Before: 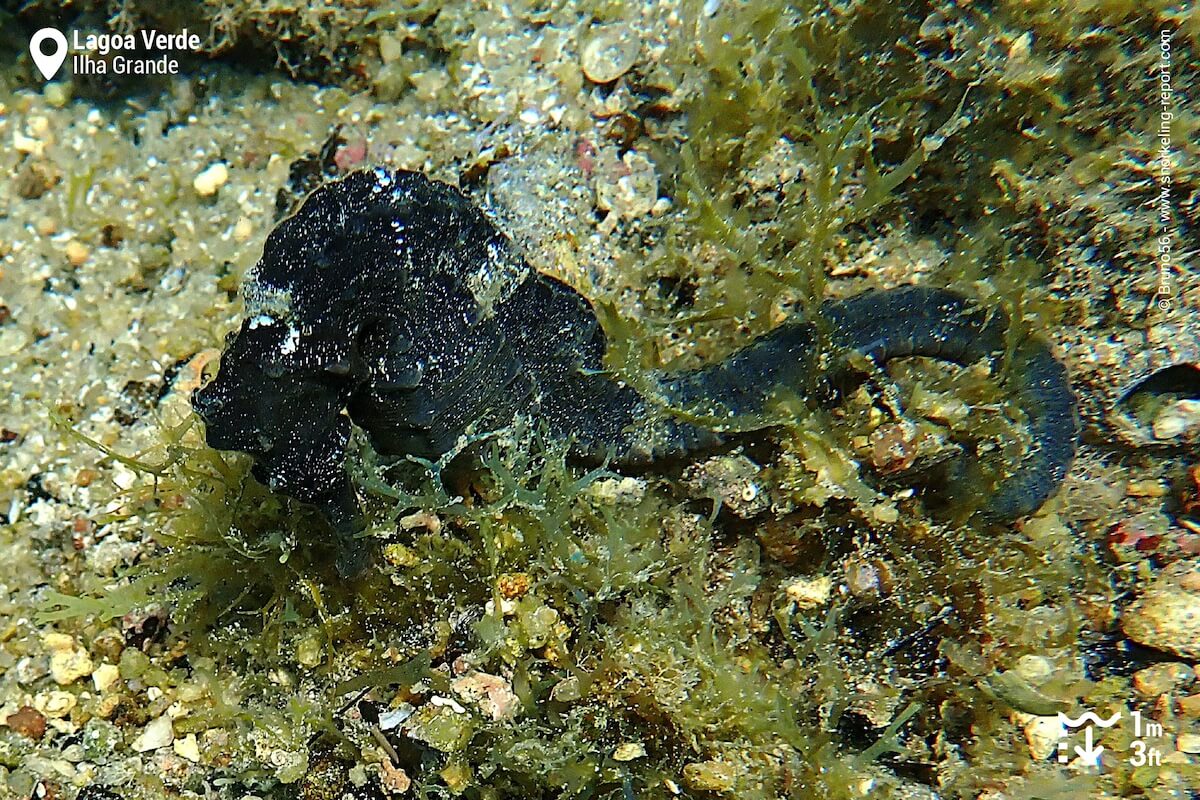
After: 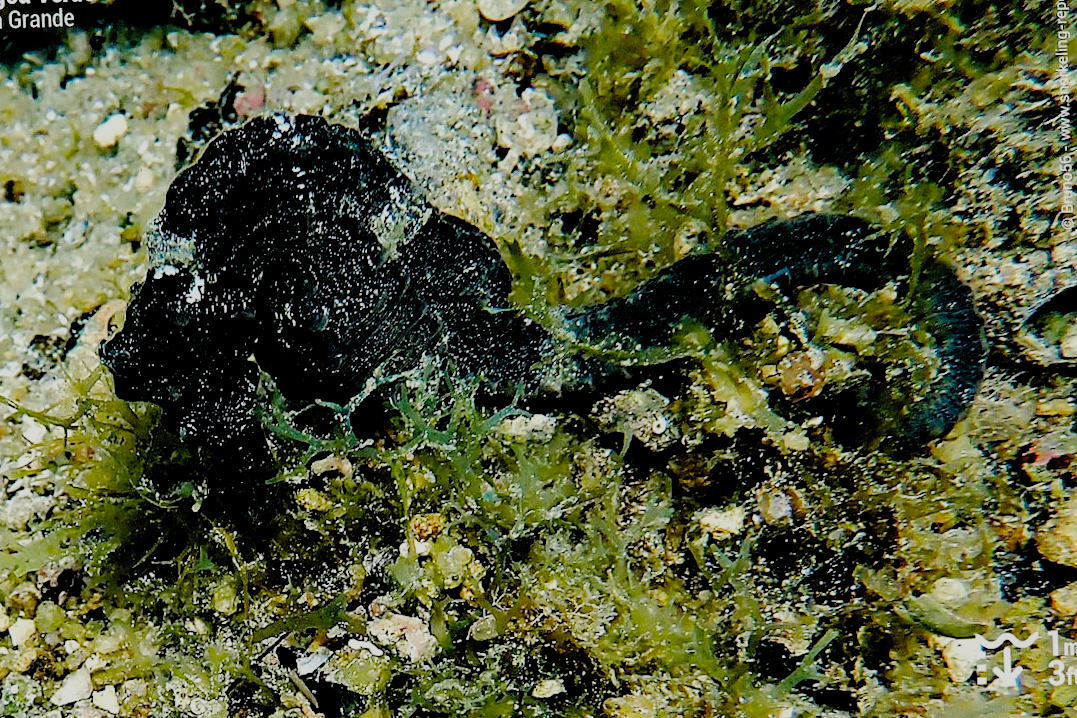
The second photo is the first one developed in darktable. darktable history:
contrast brightness saturation: saturation -0.05
crop and rotate: angle 1.96°, left 5.673%, top 5.673%
filmic rgb: black relative exposure -2.85 EV, white relative exposure 4.56 EV, hardness 1.77, contrast 1.25, preserve chrominance no, color science v5 (2021)
color balance: mode lift, gamma, gain (sRGB), lift [1, 1, 1.022, 1.026]
